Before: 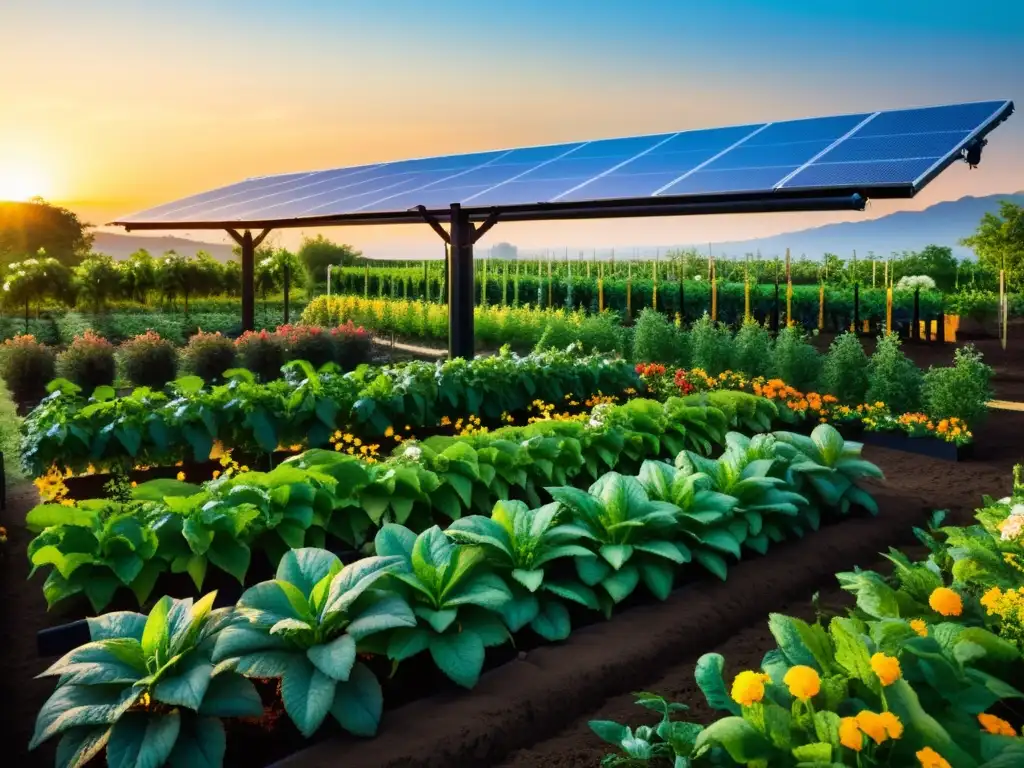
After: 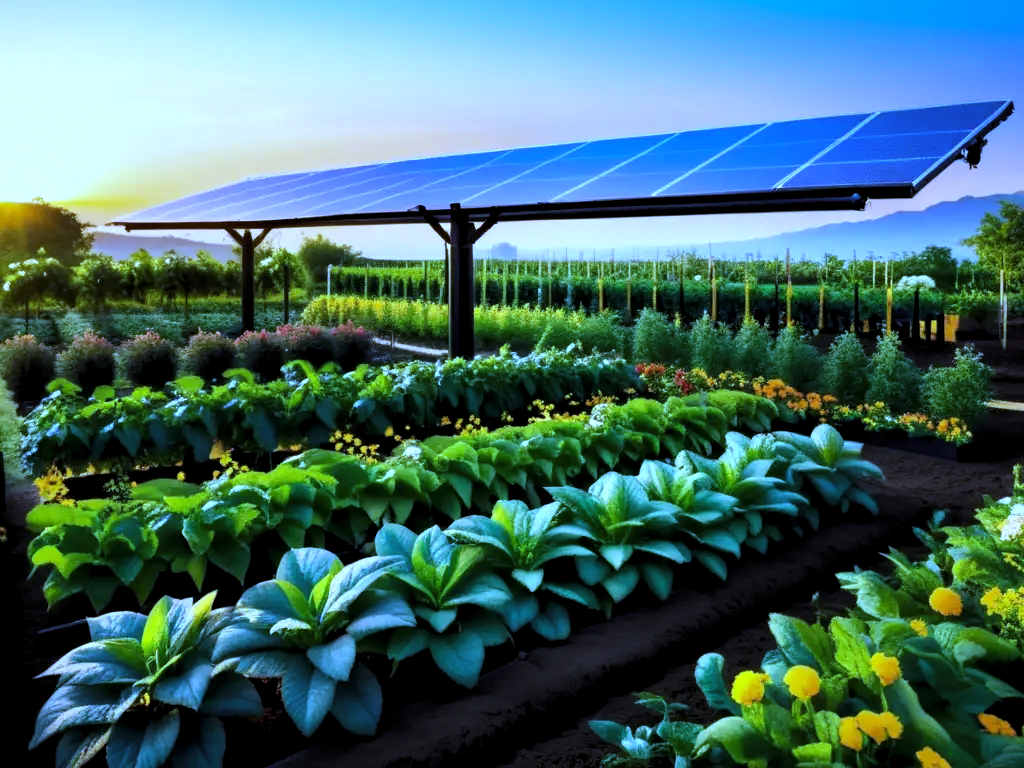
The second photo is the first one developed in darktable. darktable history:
white balance: red 0.766, blue 1.537
levels: levels [0.052, 0.496, 0.908]
